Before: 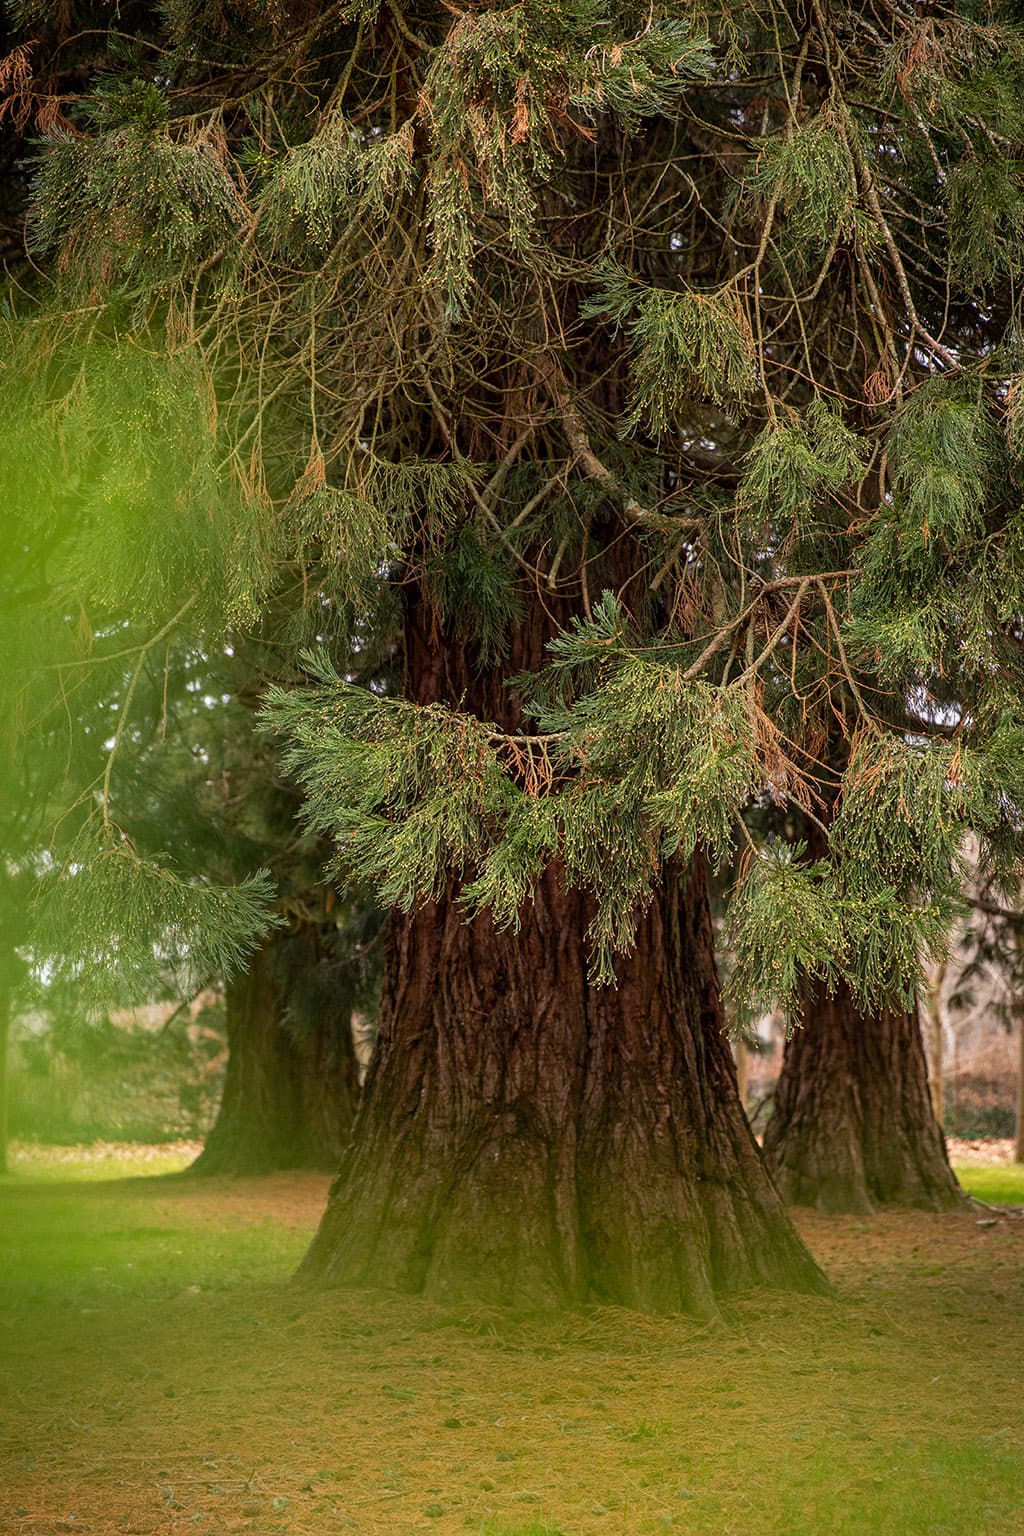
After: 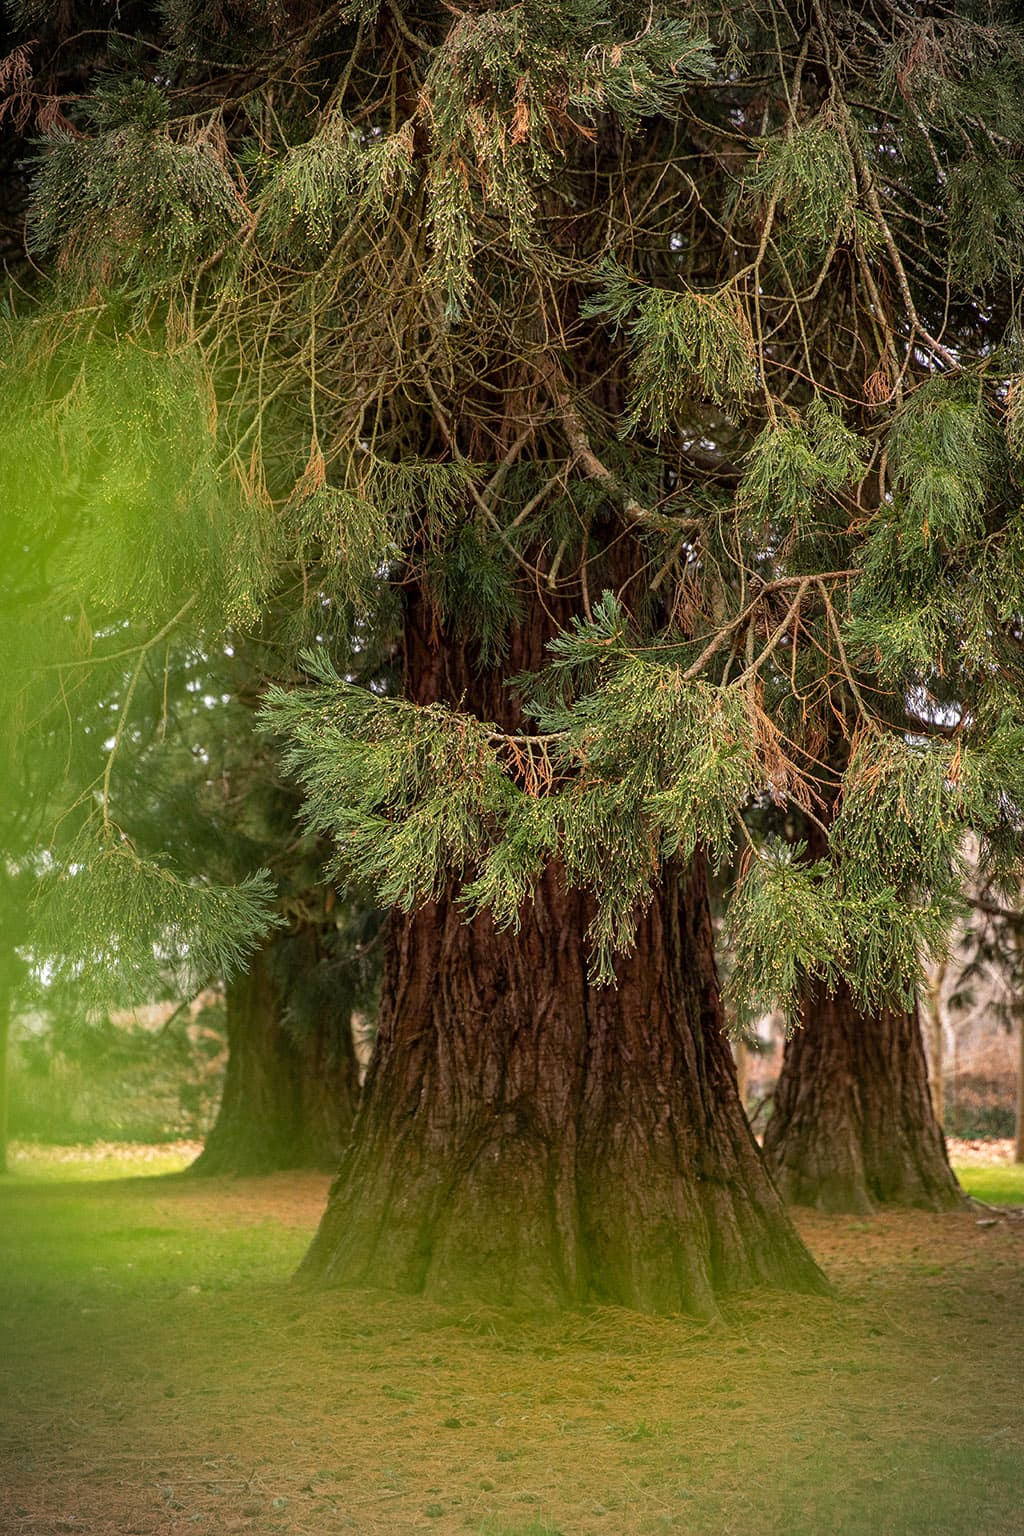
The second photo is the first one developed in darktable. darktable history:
vignetting: on, module defaults
exposure: exposure 0.197 EV, compensate highlight preservation false
